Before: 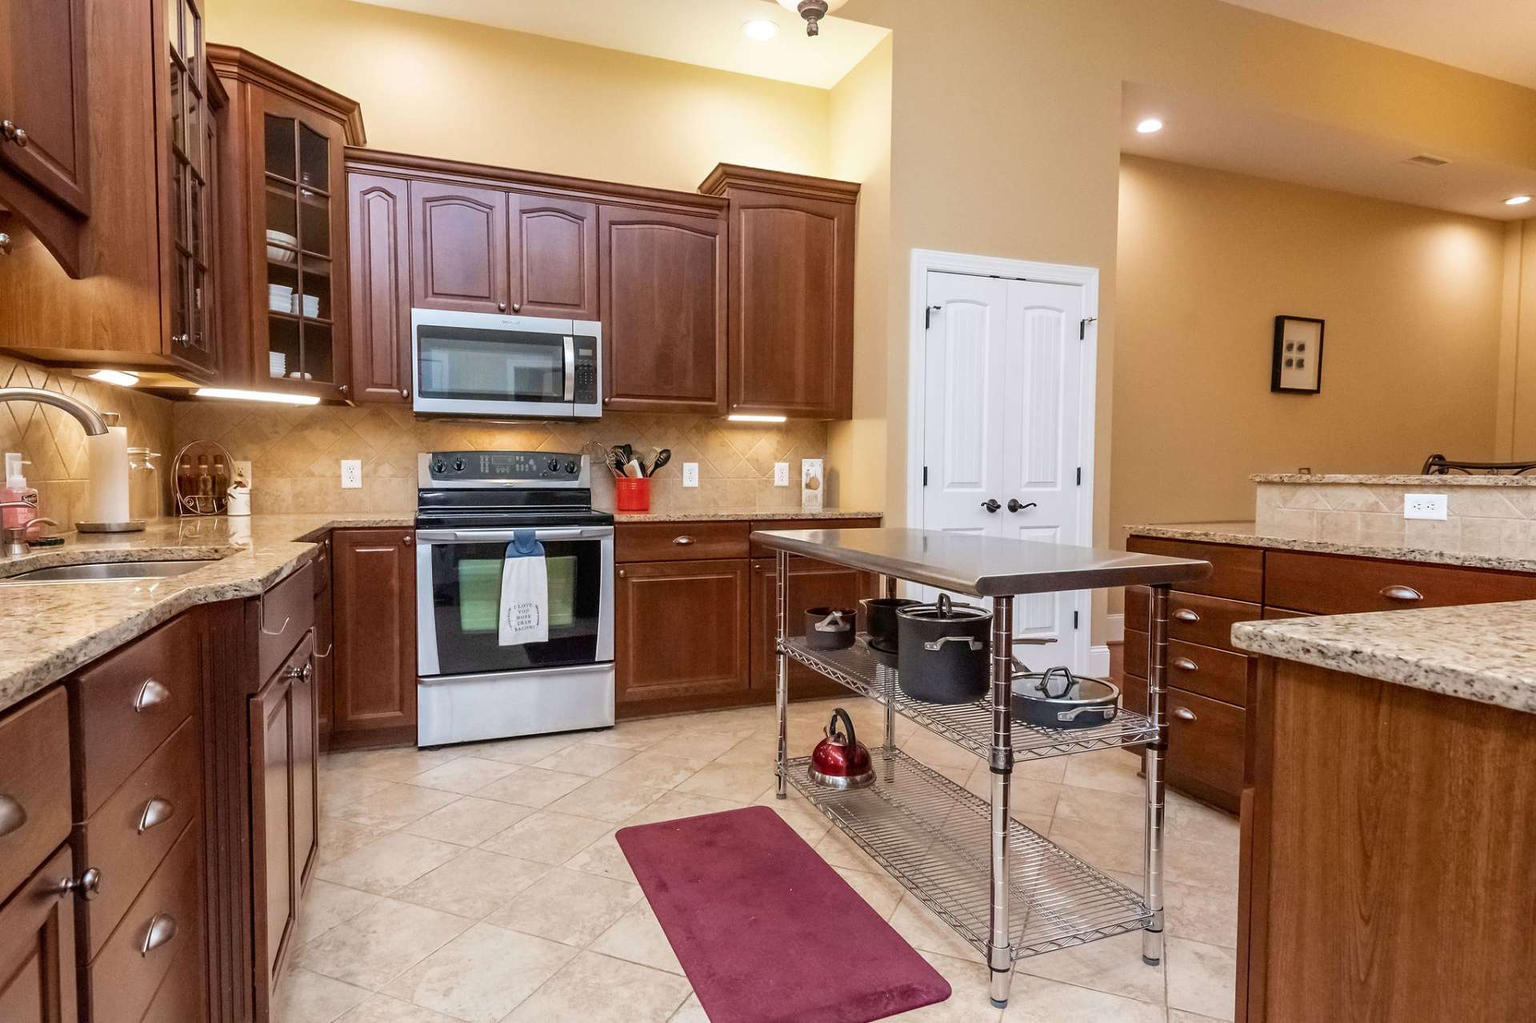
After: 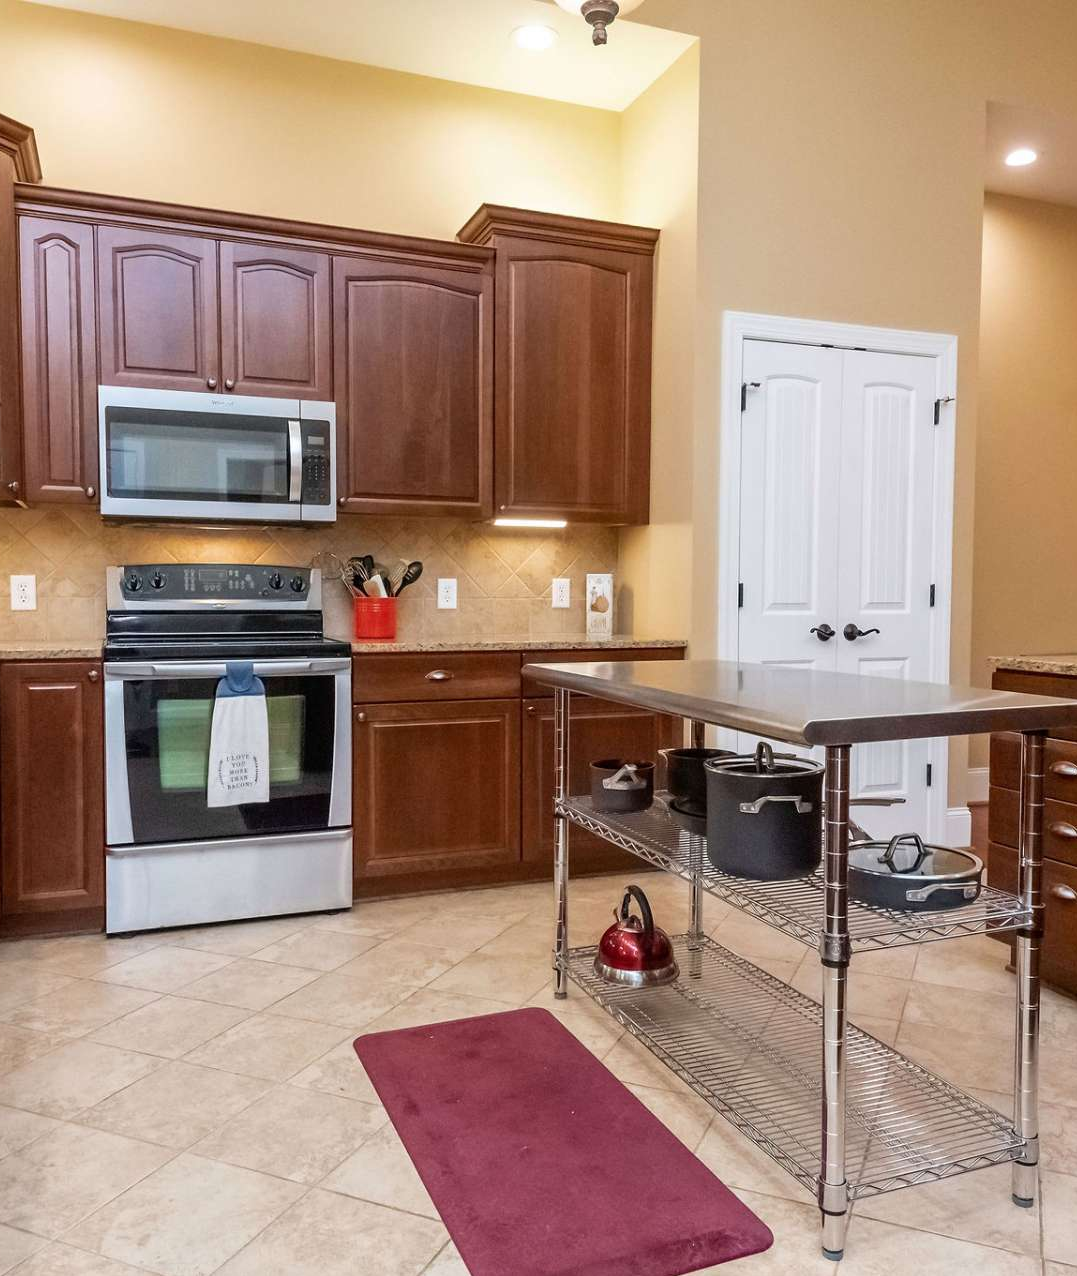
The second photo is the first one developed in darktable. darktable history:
exposure: compensate highlight preservation false
crop: left 21.674%, right 22.086%
